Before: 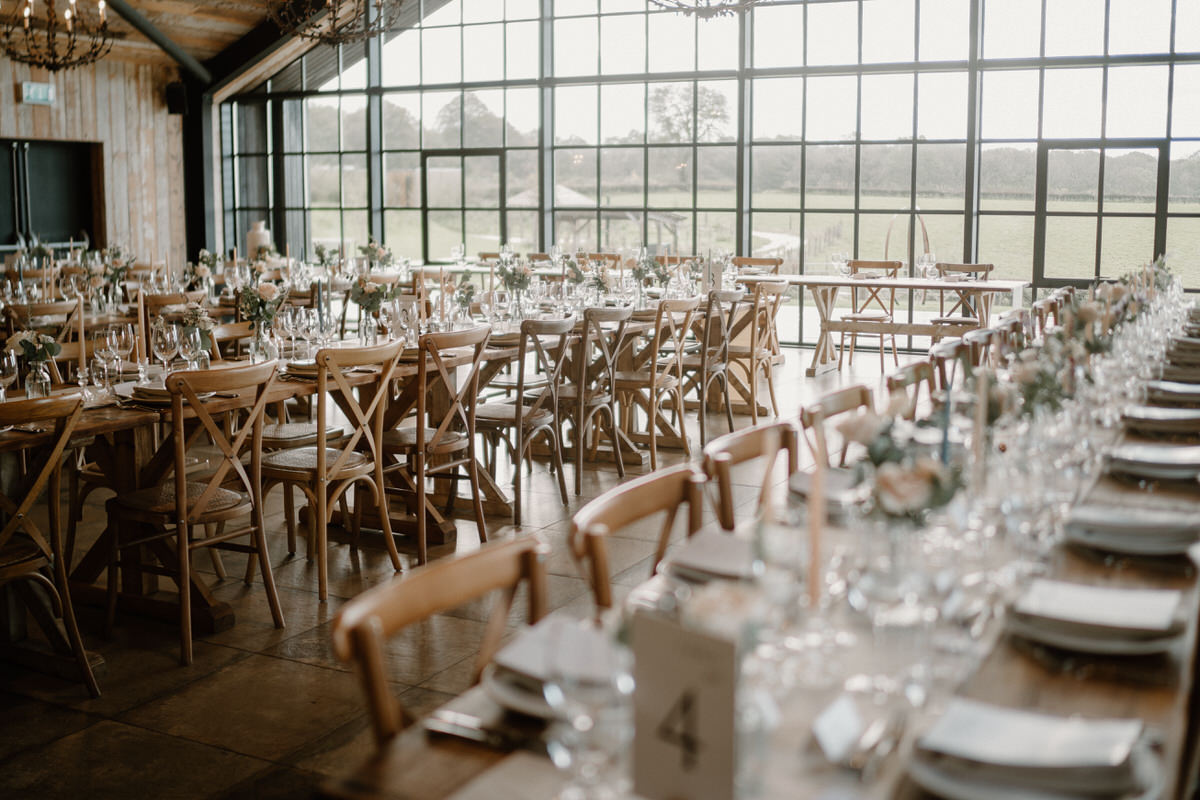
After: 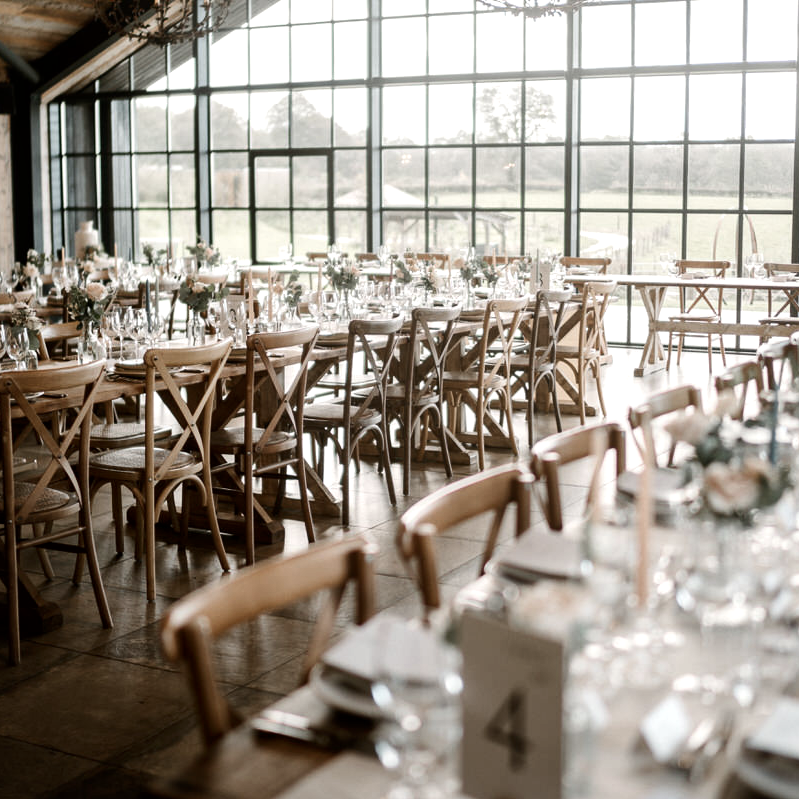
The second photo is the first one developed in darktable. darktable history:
tone equalizer: -8 EV -0.417 EV, -7 EV -0.389 EV, -6 EV -0.333 EV, -5 EV -0.222 EV, -3 EV 0.222 EV, -2 EV 0.333 EV, -1 EV 0.389 EV, +0 EV 0.417 EV, edges refinement/feathering 500, mask exposure compensation -1.57 EV, preserve details no
local contrast: mode bilateral grid, contrast 20, coarseness 50, detail 120%, midtone range 0.2
crop and rotate: left 14.385%, right 18.948%
contrast brightness saturation: contrast 0.11, saturation -0.17
